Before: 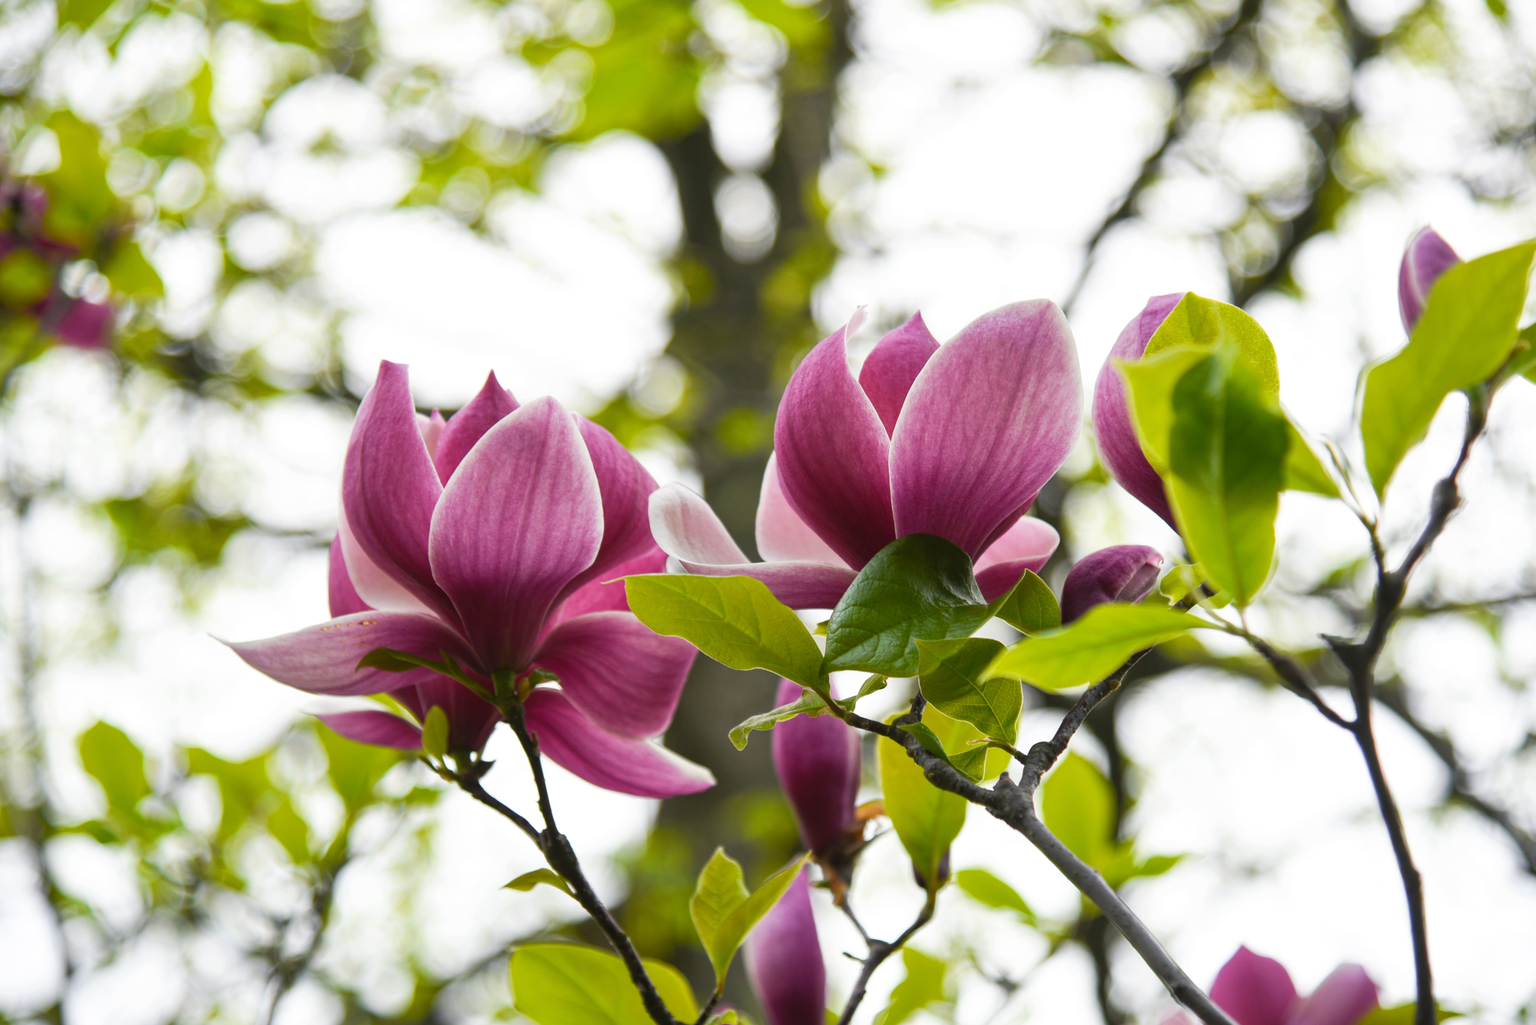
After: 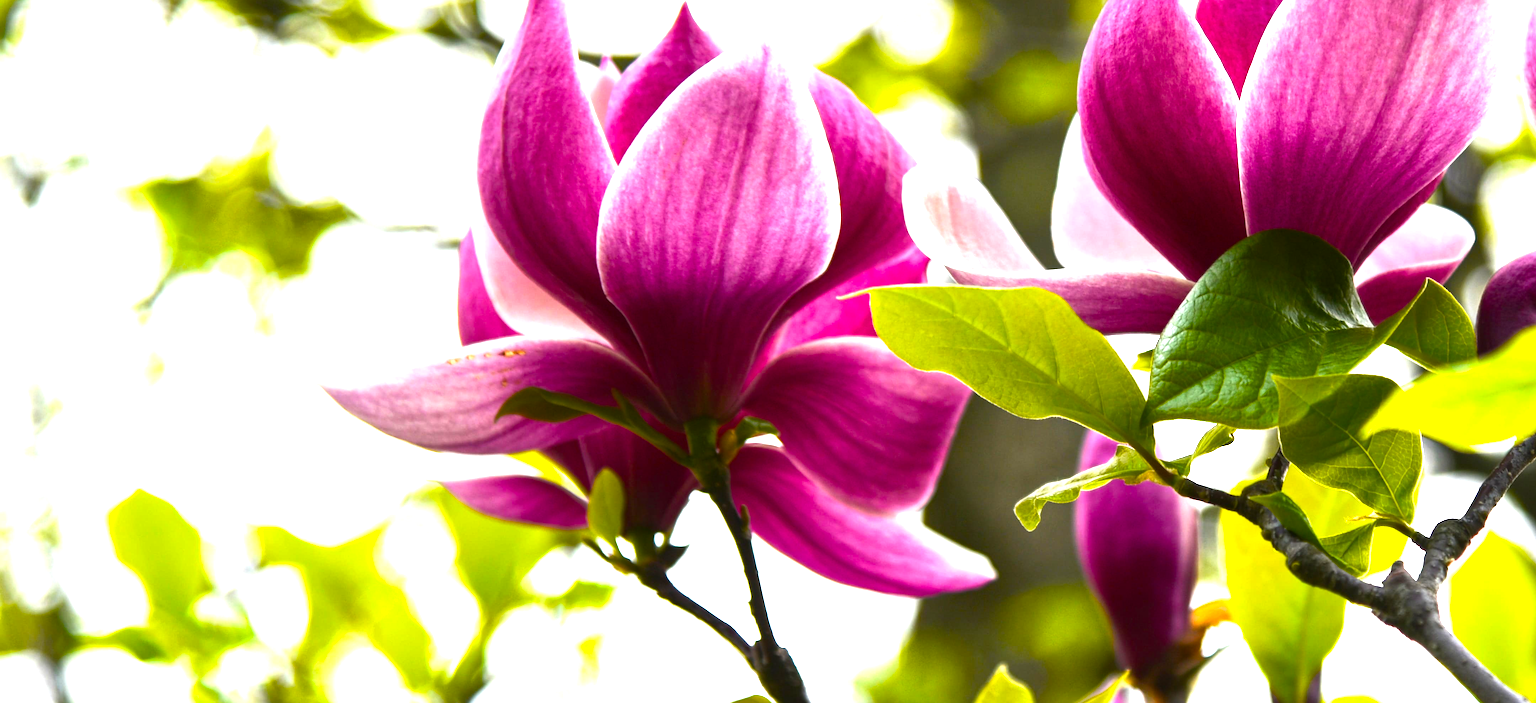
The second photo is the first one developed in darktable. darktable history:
crop: top 36.034%, right 28.116%, bottom 14.651%
color balance rgb: perceptual saturation grading › global saturation 34.705%, perceptual saturation grading › highlights -29.894%, perceptual saturation grading › shadows 35.689%, perceptual brilliance grading › highlights 46.787%, perceptual brilliance grading › mid-tones 22.788%, perceptual brilliance grading › shadows -6.641%, global vibrance 14.198%
